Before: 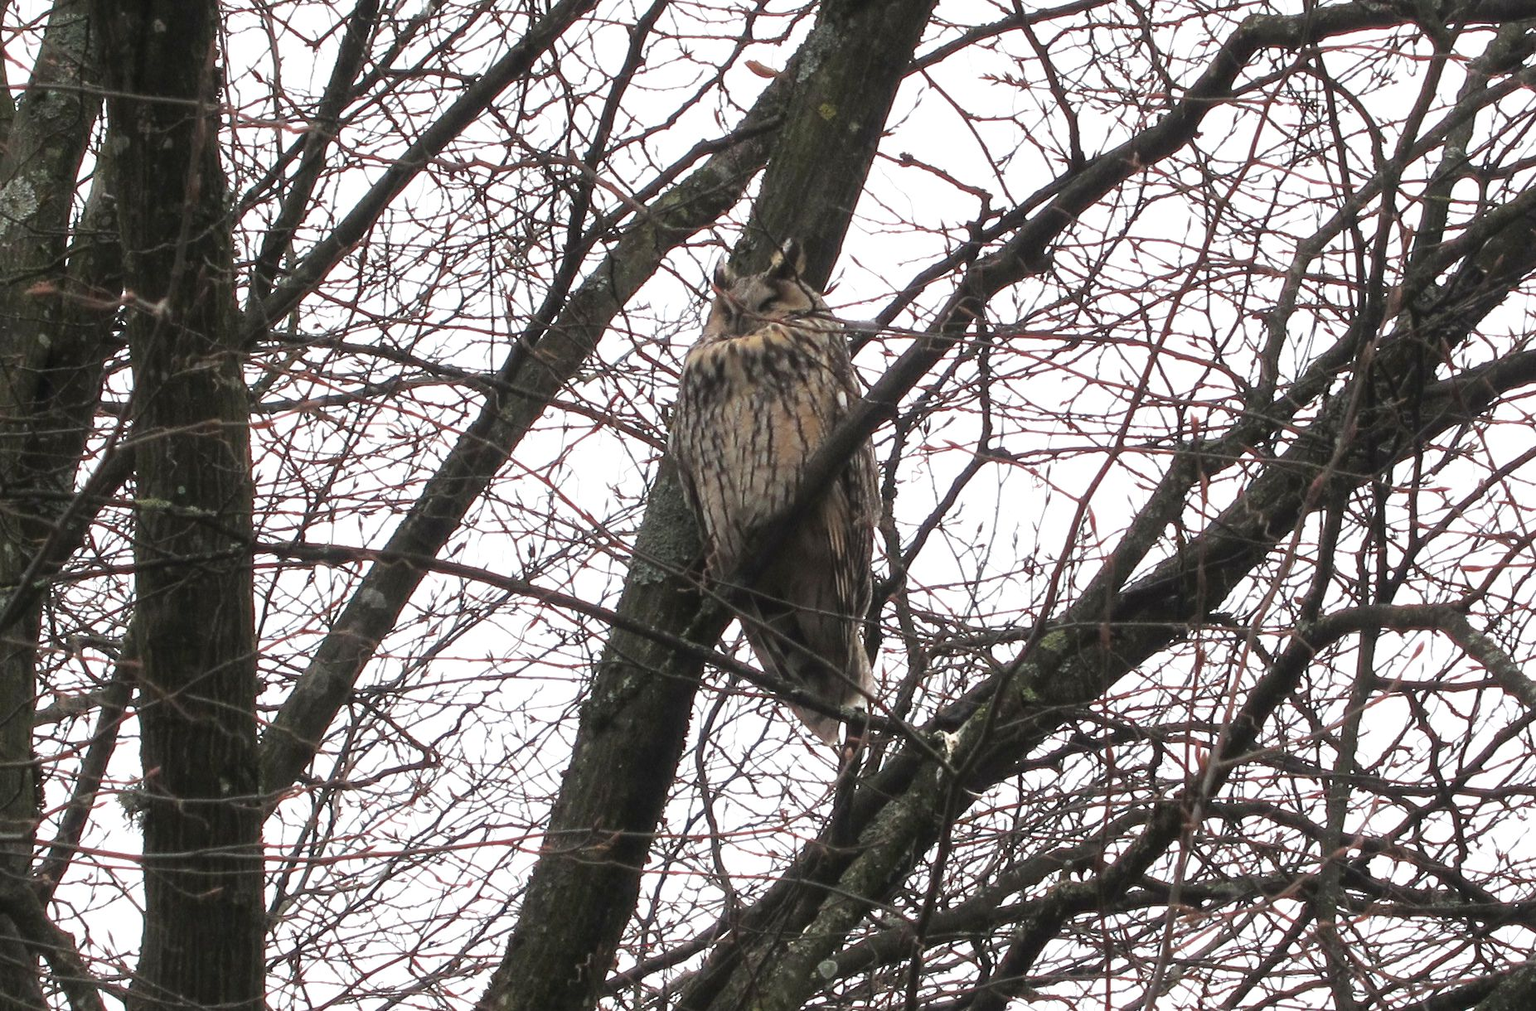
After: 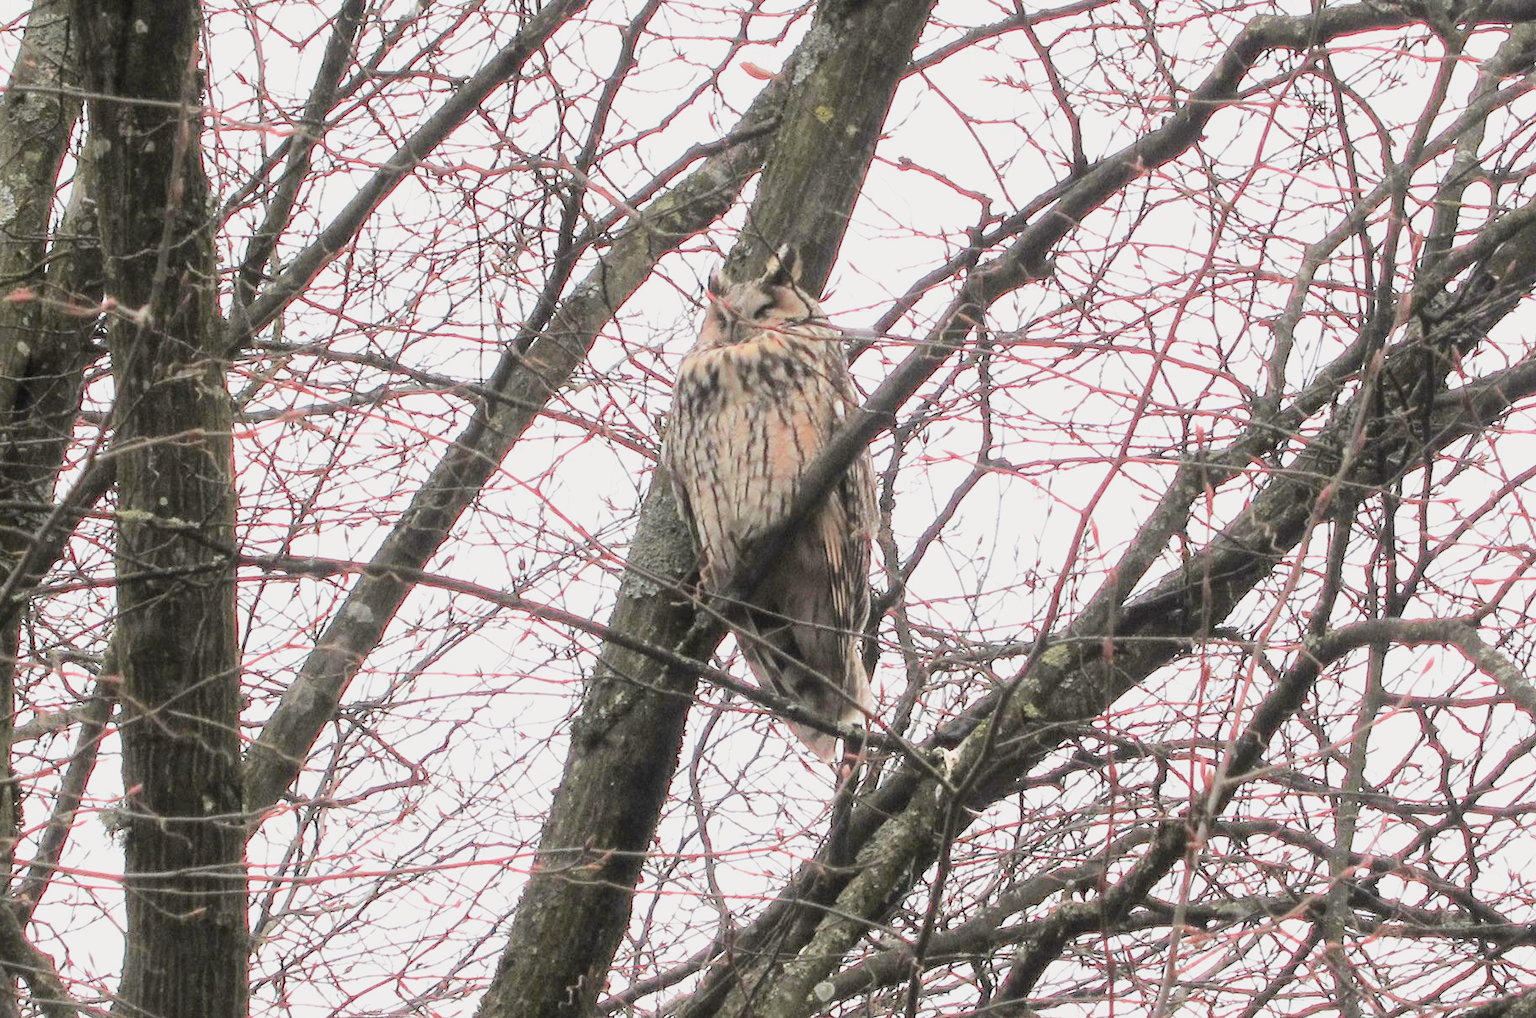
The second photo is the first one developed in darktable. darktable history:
exposure: black level correction 0, exposure 1.445 EV, compensate exposure bias true, compensate highlight preservation false
tone curve: curves: ch0 [(0, 0.013) (0.036, 0.035) (0.274, 0.288) (0.504, 0.536) (0.844, 0.84) (1, 0.97)]; ch1 [(0, 0) (0.389, 0.403) (0.462, 0.48) (0.499, 0.5) (0.524, 0.529) (0.567, 0.603) (0.626, 0.651) (0.749, 0.781) (1, 1)]; ch2 [(0, 0) (0.464, 0.478) (0.5, 0.501) (0.533, 0.539) (0.599, 0.6) (0.704, 0.732) (1, 1)], color space Lab, independent channels, preserve colors none
crop and rotate: left 1.469%, right 0.706%, bottom 1.47%
filmic rgb: black relative exposure -7.26 EV, white relative exposure 5.05 EV, threshold 3.04 EV, hardness 3.21, enable highlight reconstruction true
